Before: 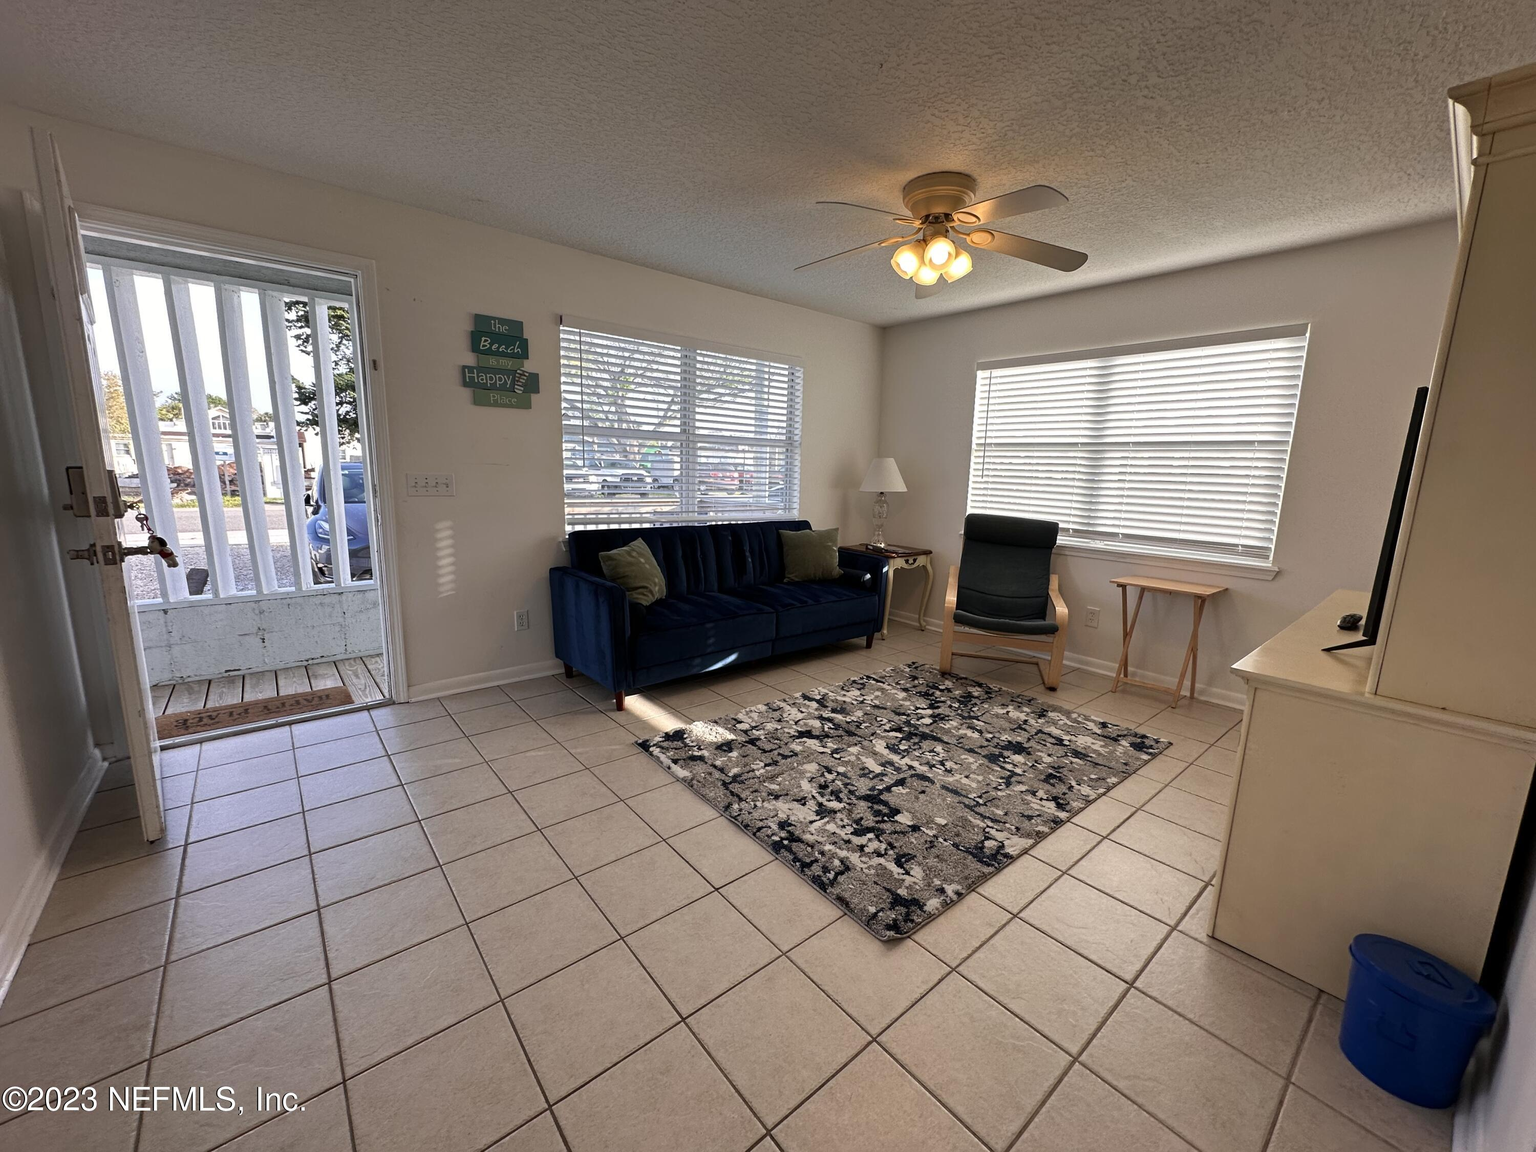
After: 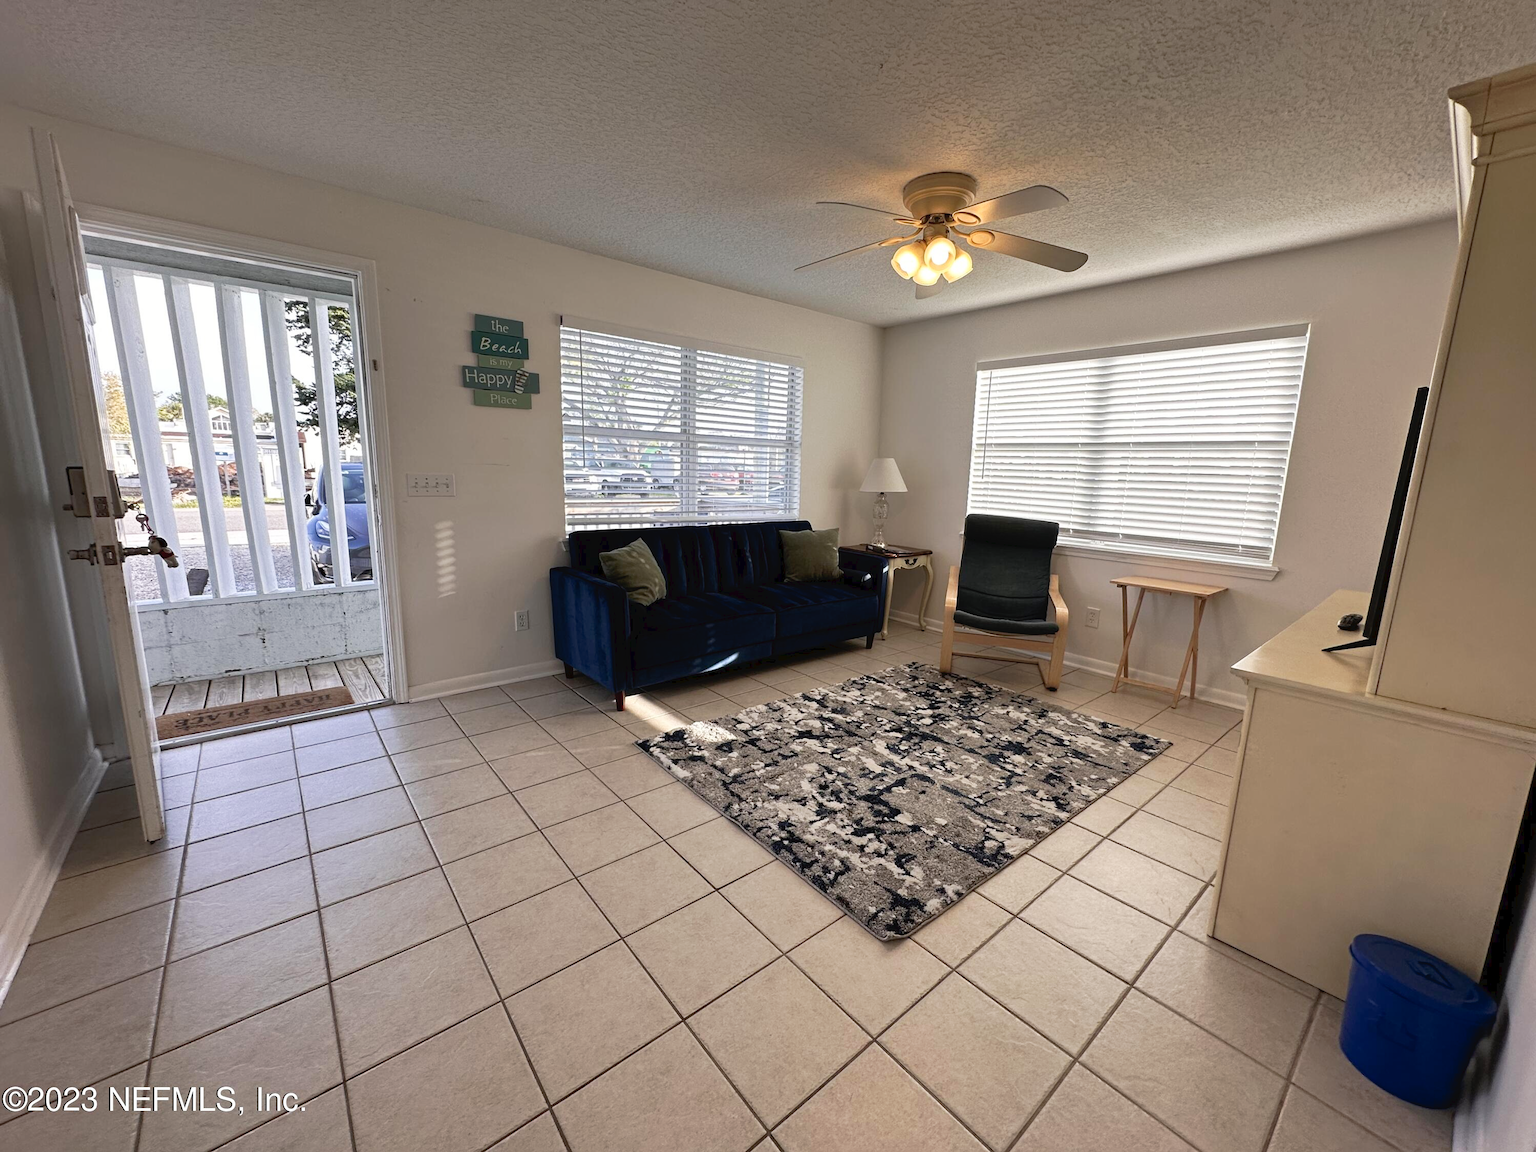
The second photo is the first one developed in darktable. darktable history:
tone curve: curves: ch0 [(0, 0) (0.003, 0.032) (0.011, 0.033) (0.025, 0.036) (0.044, 0.046) (0.069, 0.069) (0.1, 0.108) (0.136, 0.157) (0.177, 0.208) (0.224, 0.256) (0.277, 0.313) (0.335, 0.379) (0.399, 0.444) (0.468, 0.514) (0.543, 0.595) (0.623, 0.687) (0.709, 0.772) (0.801, 0.854) (0.898, 0.933) (1, 1)], preserve colors none
